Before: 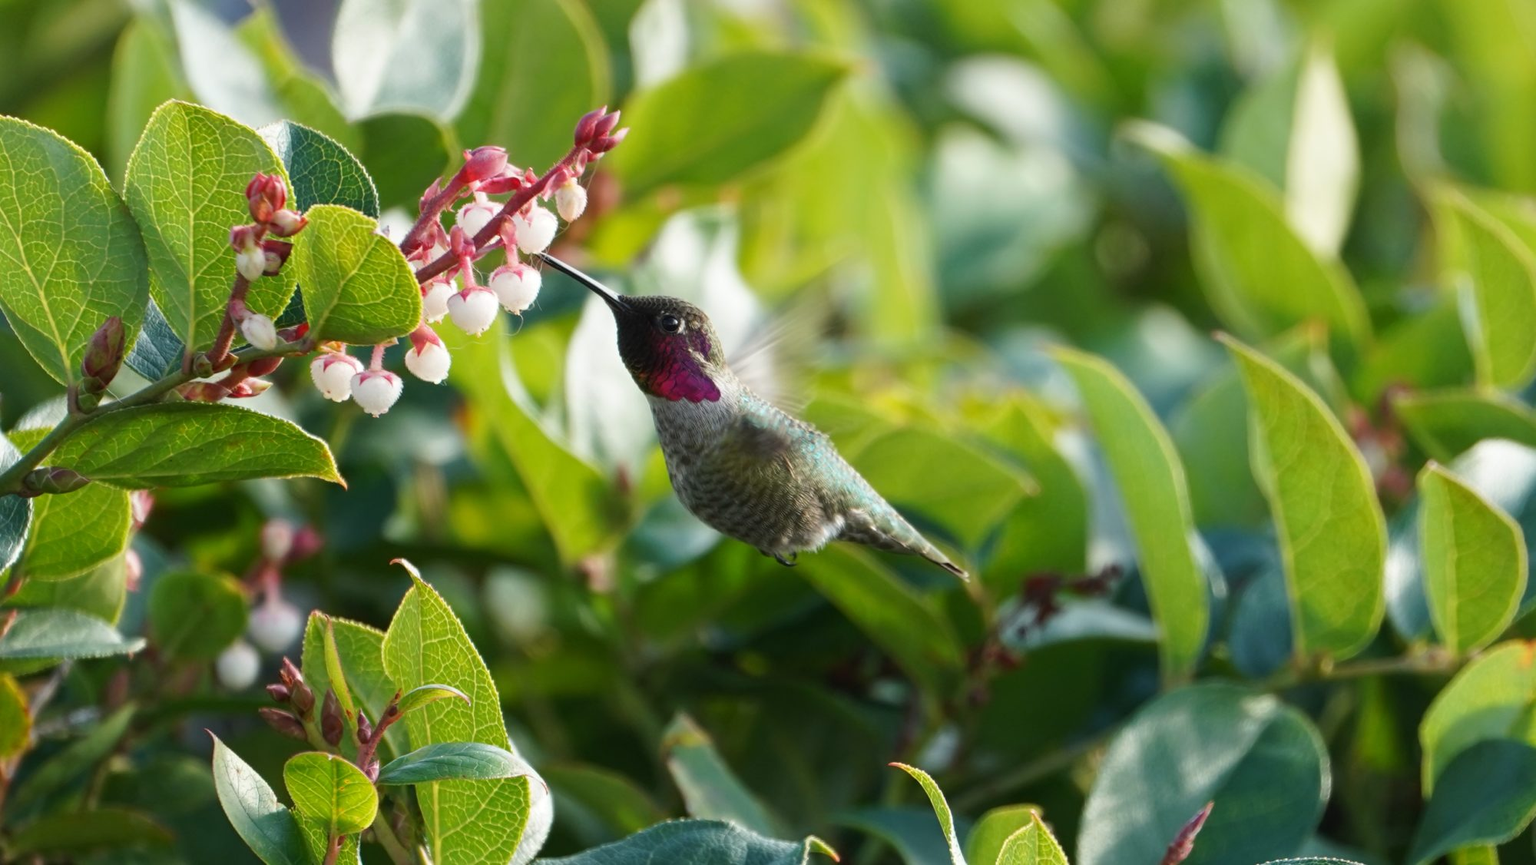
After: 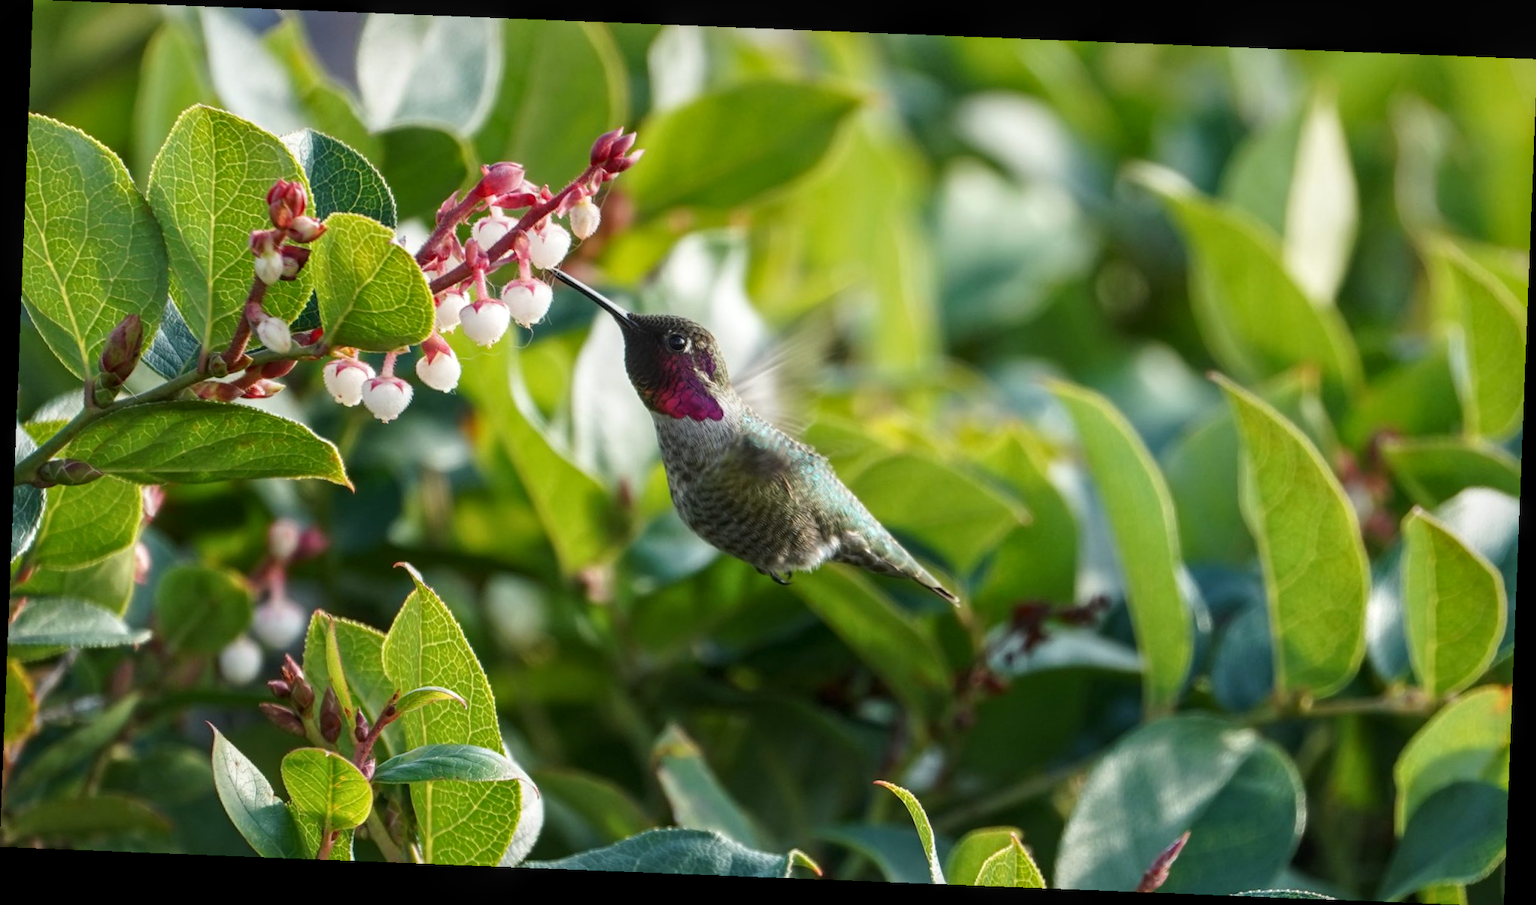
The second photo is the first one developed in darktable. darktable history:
rotate and perspective: rotation 2.27°, automatic cropping off
local contrast: on, module defaults
